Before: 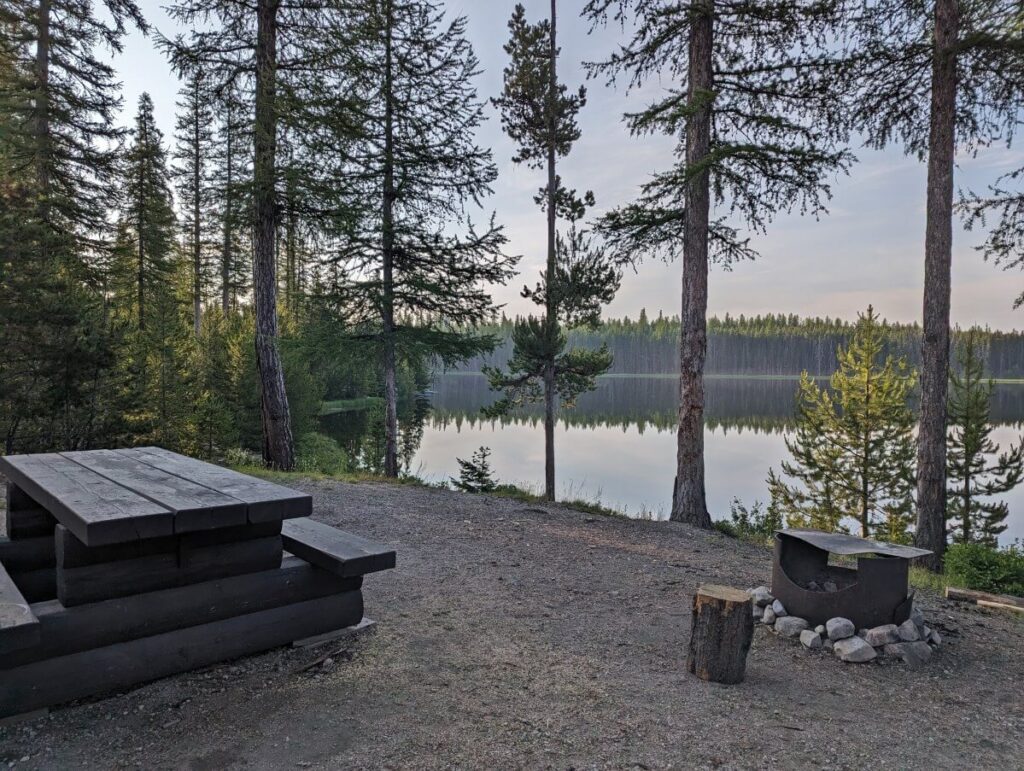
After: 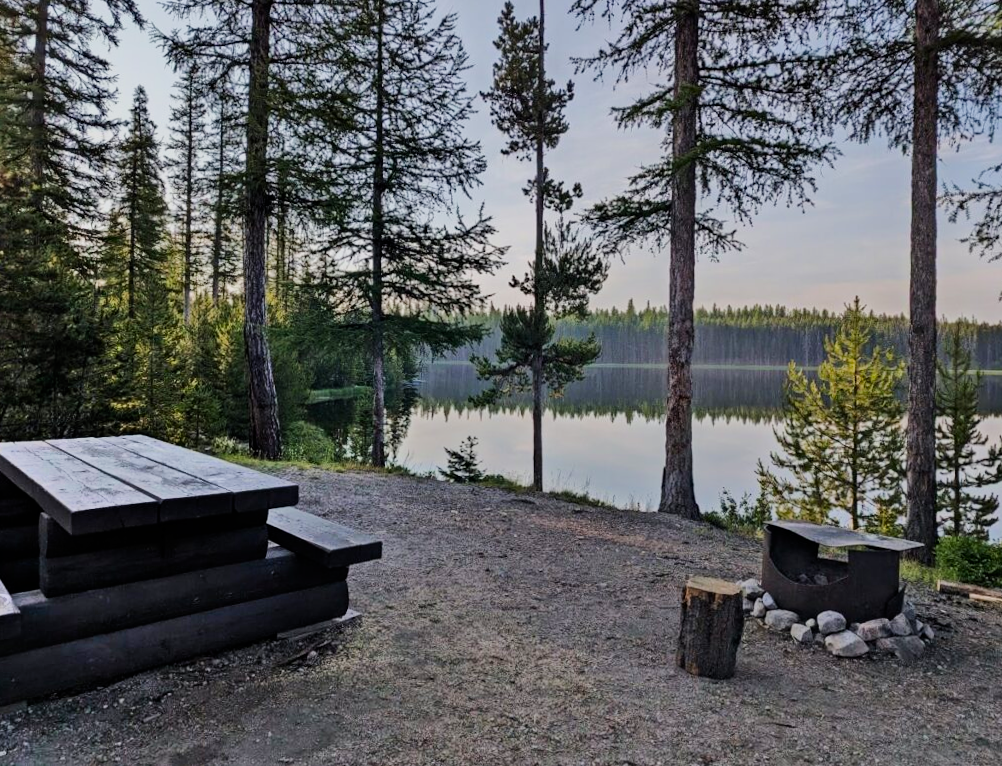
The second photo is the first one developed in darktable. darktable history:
contrast brightness saturation: contrast 0.16, saturation 0.32
filmic rgb: black relative exposure -7.65 EV, white relative exposure 4.56 EV, hardness 3.61
tone equalizer: -8 EV -1.84 EV, -7 EV -1.16 EV, -6 EV -1.62 EV, smoothing diameter 25%, edges refinement/feathering 10, preserve details guided filter
rotate and perspective: rotation 0.226°, lens shift (vertical) -0.042, crop left 0.023, crop right 0.982, crop top 0.006, crop bottom 0.994
shadows and highlights: shadows 53, soften with gaussian
